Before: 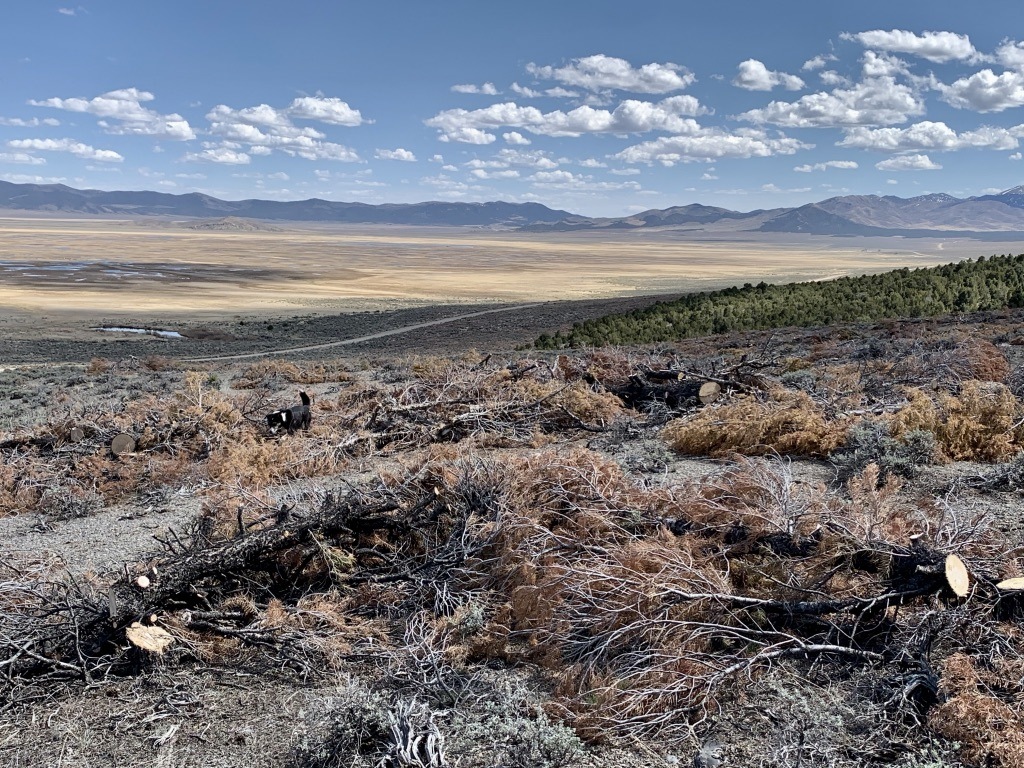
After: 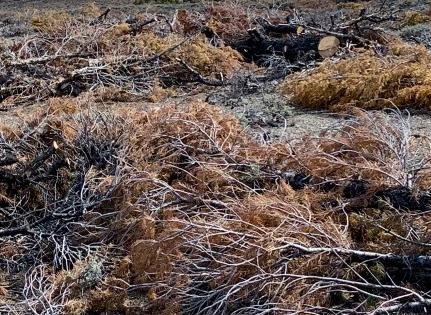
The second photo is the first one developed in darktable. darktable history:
crop: left 37.221%, top 45.169%, right 20.63%, bottom 13.777%
color balance rgb: perceptual saturation grading › global saturation 40%, global vibrance 15%
